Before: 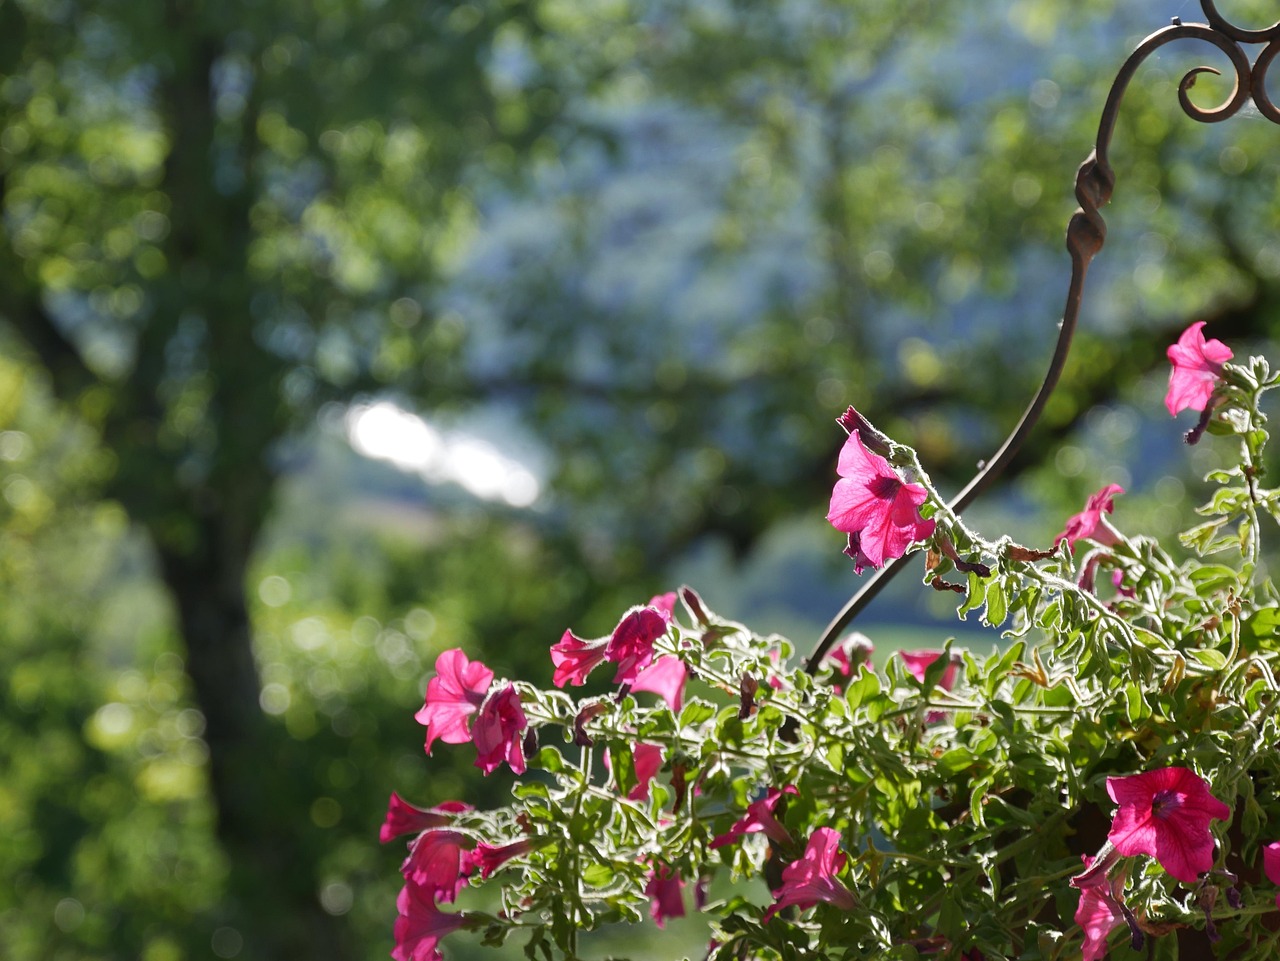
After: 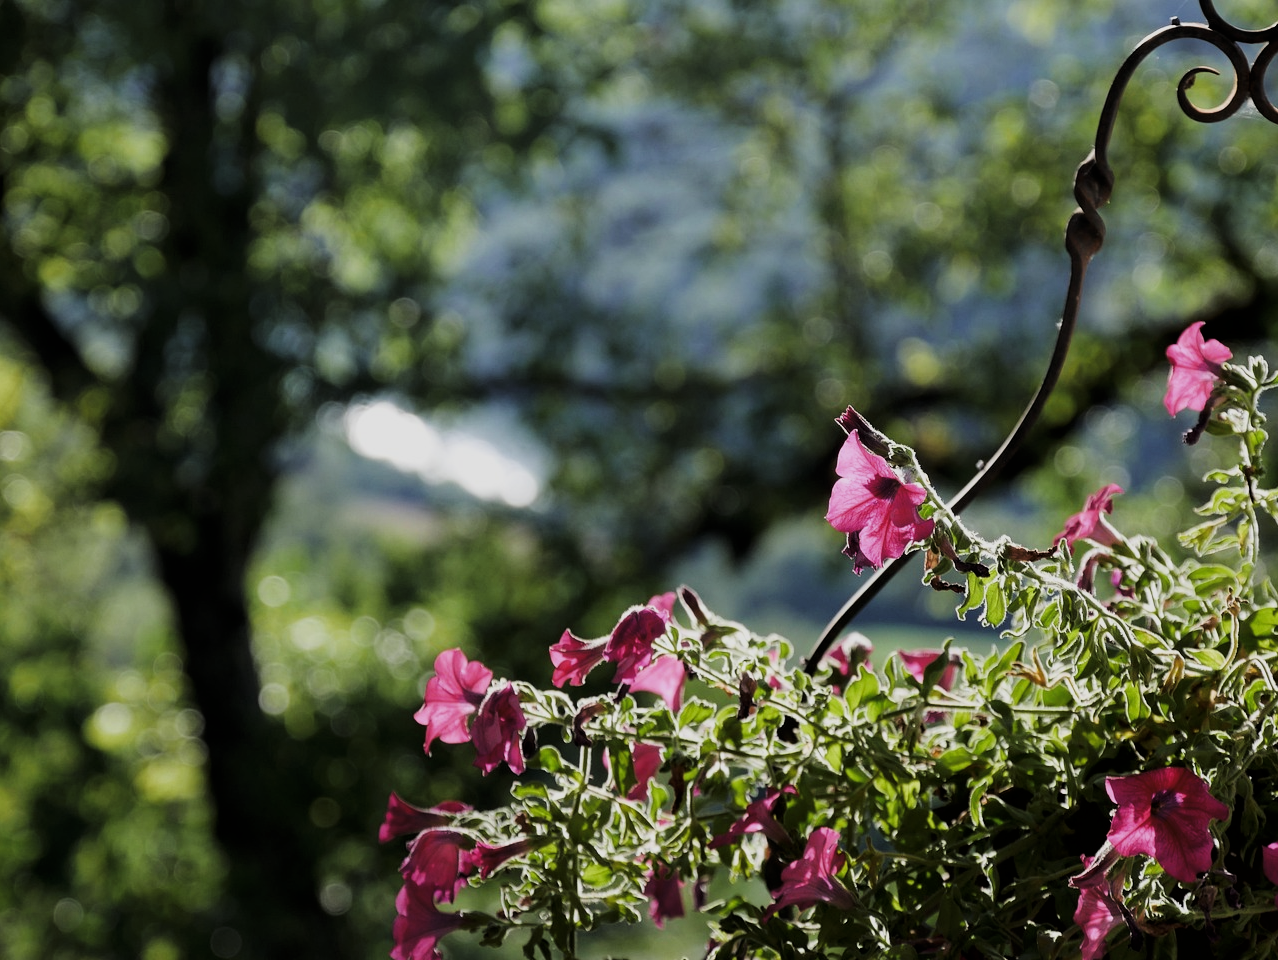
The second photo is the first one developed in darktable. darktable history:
tone curve: curves: ch0 [(0, 0) (0.042, 0.01) (0.223, 0.123) (0.59, 0.574) (0.802, 0.868) (1, 1)], color space Lab, linked channels, preserve colors none
crop and rotate: left 0.126%
filmic rgb: black relative exposure -6.98 EV, white relative exposure 5.63 EV, hardness 2.86
